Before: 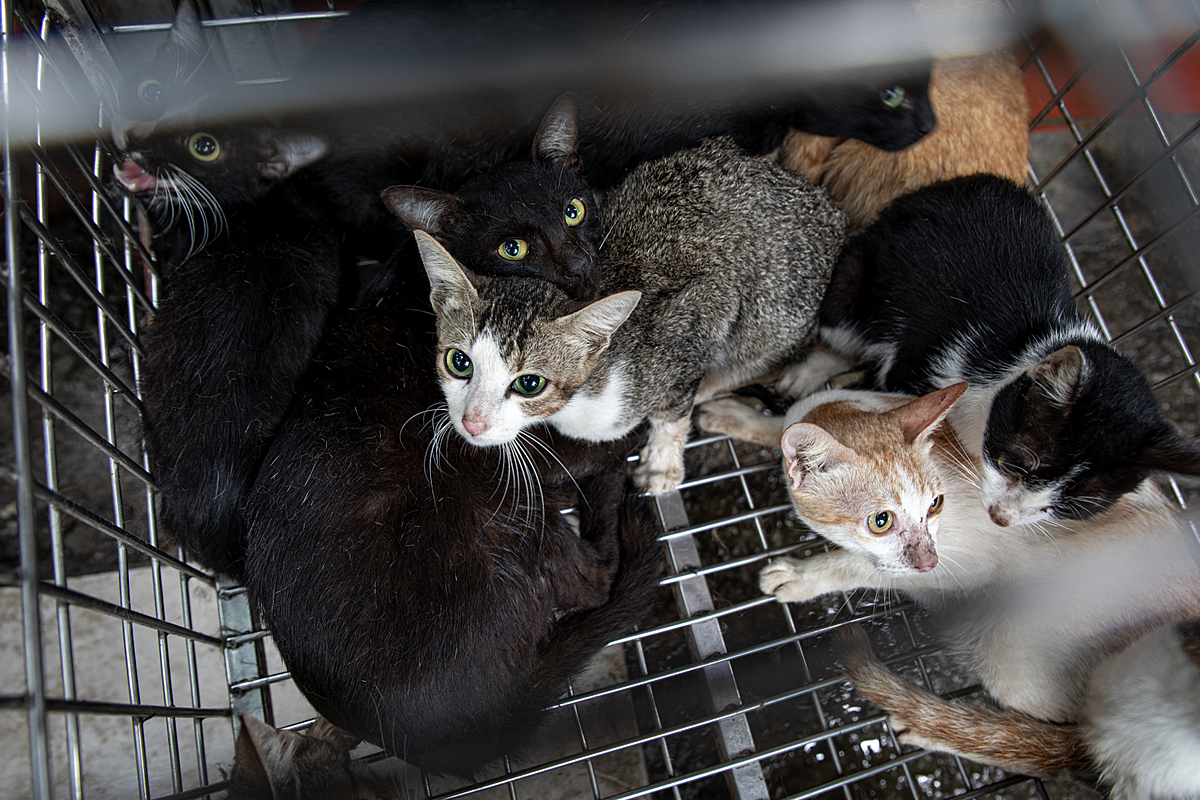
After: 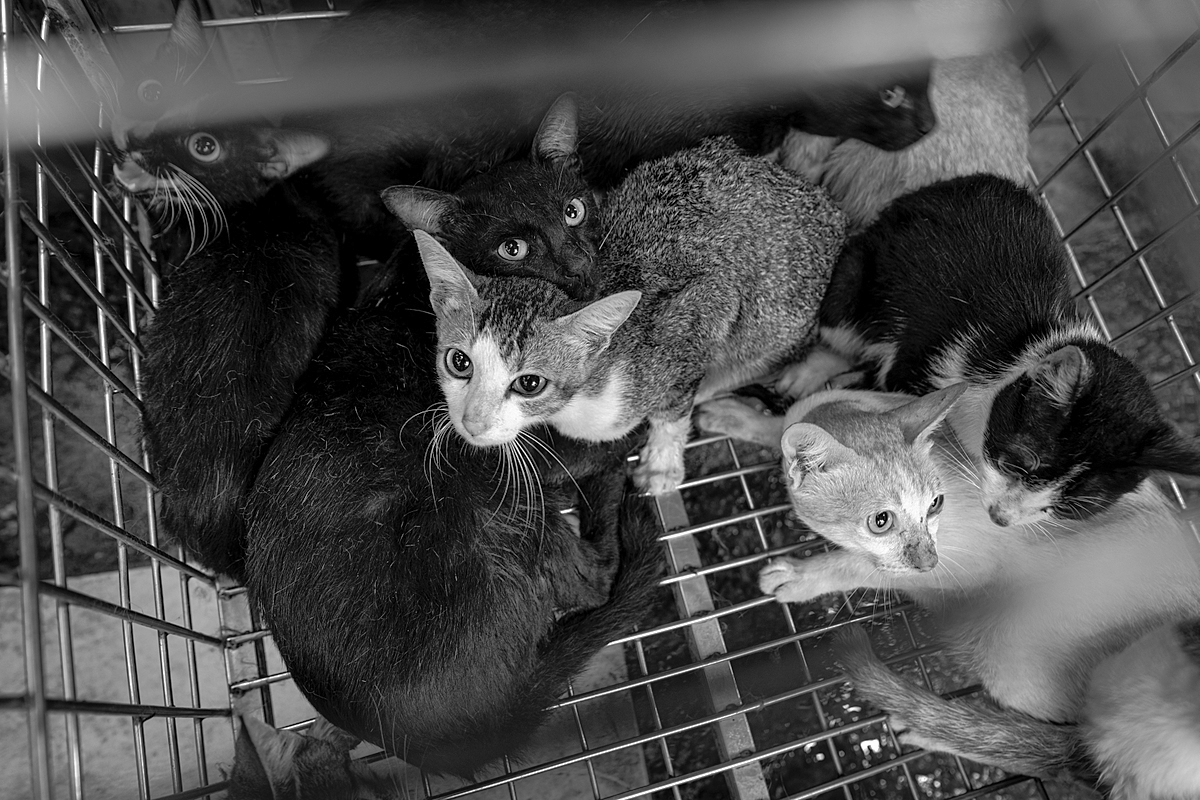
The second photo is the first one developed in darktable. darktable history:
shadows and highlights: on, module defaults
color calibration: output gray [0.714, 0.278, 0, 0], illuminant same as pipeline (D50), adaptation none (bypass)
